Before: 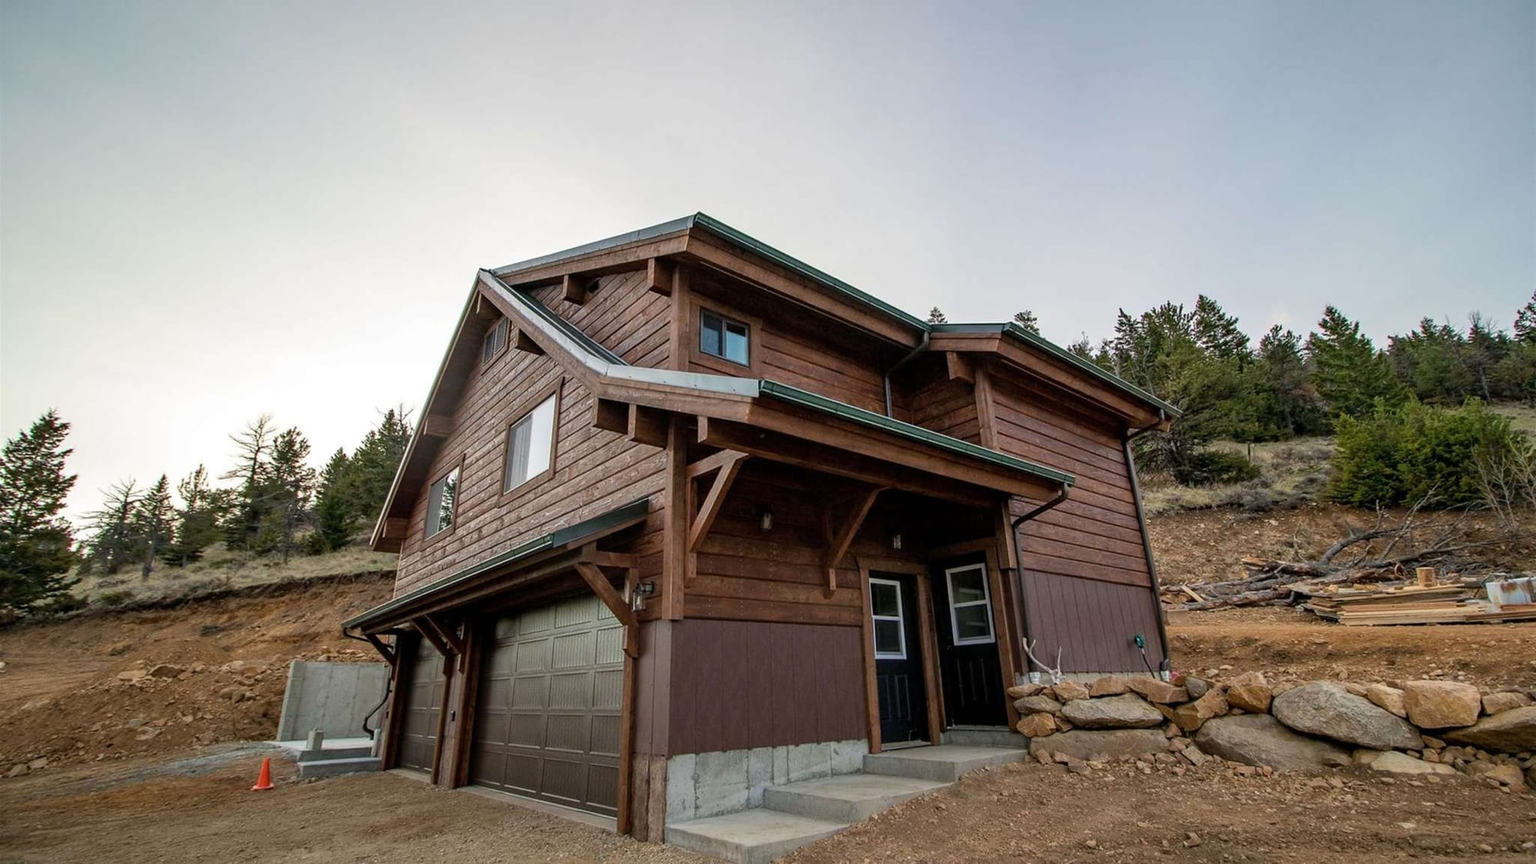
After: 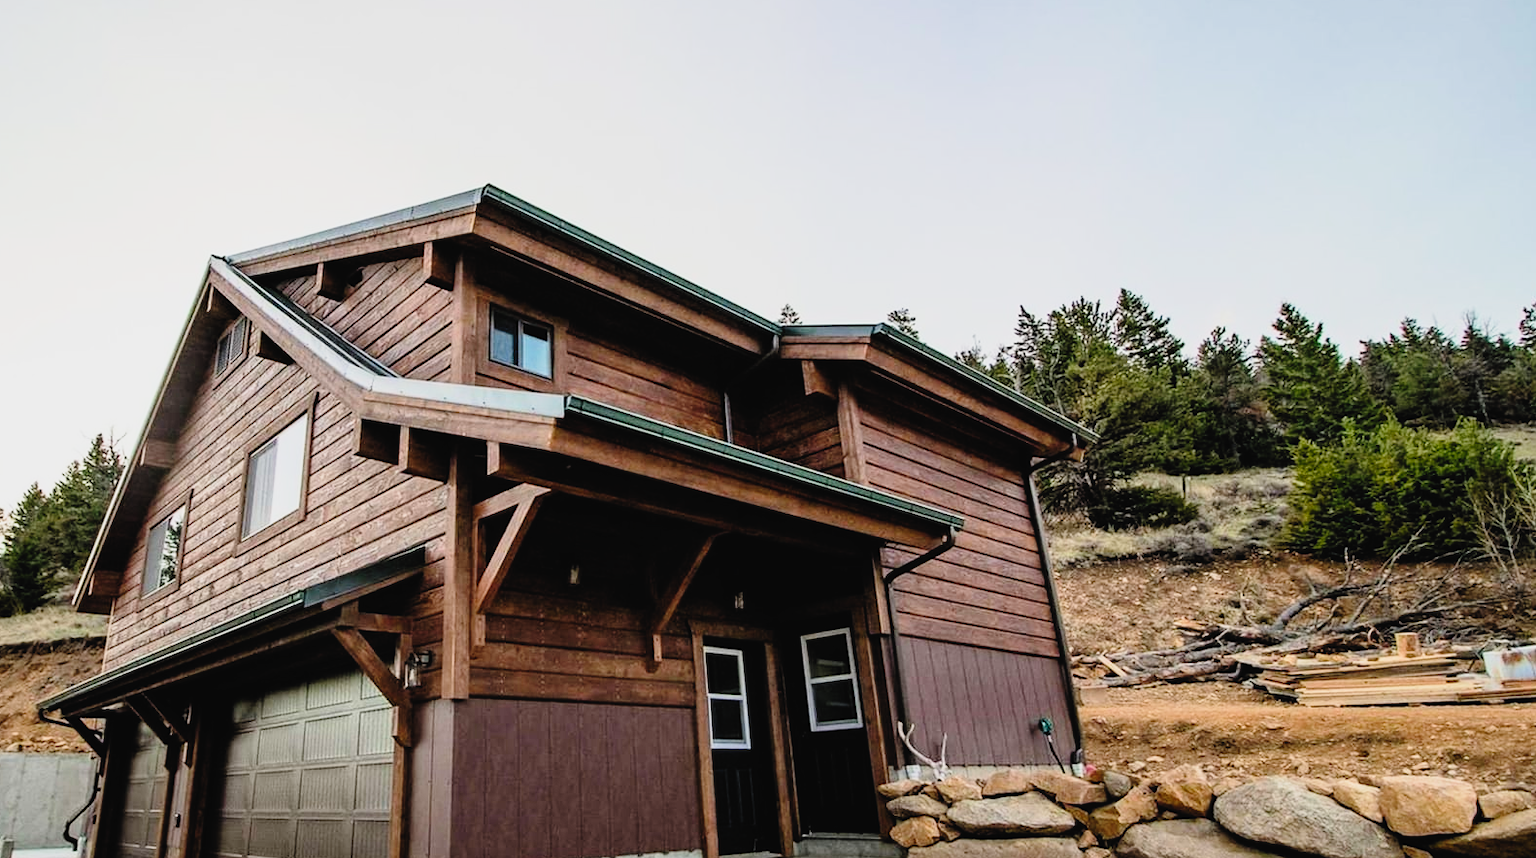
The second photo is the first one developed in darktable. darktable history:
filmic rgb: black relative exposure -7.65 EV, white relative exposure 4.56 EV, hardness 3.61, contrast 1.054, color science v4 (2020), iterations of high-quality reconstruction 0
contrast brightness saturation: contrast 0.204, brightness 0.164, saturation 0.224
tone curve: curves: ch0 [(0, 0.021) (0.049, 0.044) (0.152, 0.14) (0.328, 0.377) (0.473, 0.543) (0.641, 0.705) (0.85, 0.894) (1, 0.969)]; ch1 [(0, 0) (0.302, 0.331) (0.427, 0.433) (0.472, 0.47) (0.502, 0.503) (0.527, 0.521) (0.564, 0.58) (0.614, 0.626) (0.677, 0.701) (0.859, 0.885) (1, 1)]; ch2 [(0, 0) (0.33, 0.301) (0.447, 0.44) (0.487, 0.496) (0.502, 0.516) (0.535, 0.563) (0.565, 0.593) (0.618, 0.628) (1, 1)], preserve colors none
crop and rotate: left 20.369%, top 7.763%, right 0.488%, bottom 13.574%
